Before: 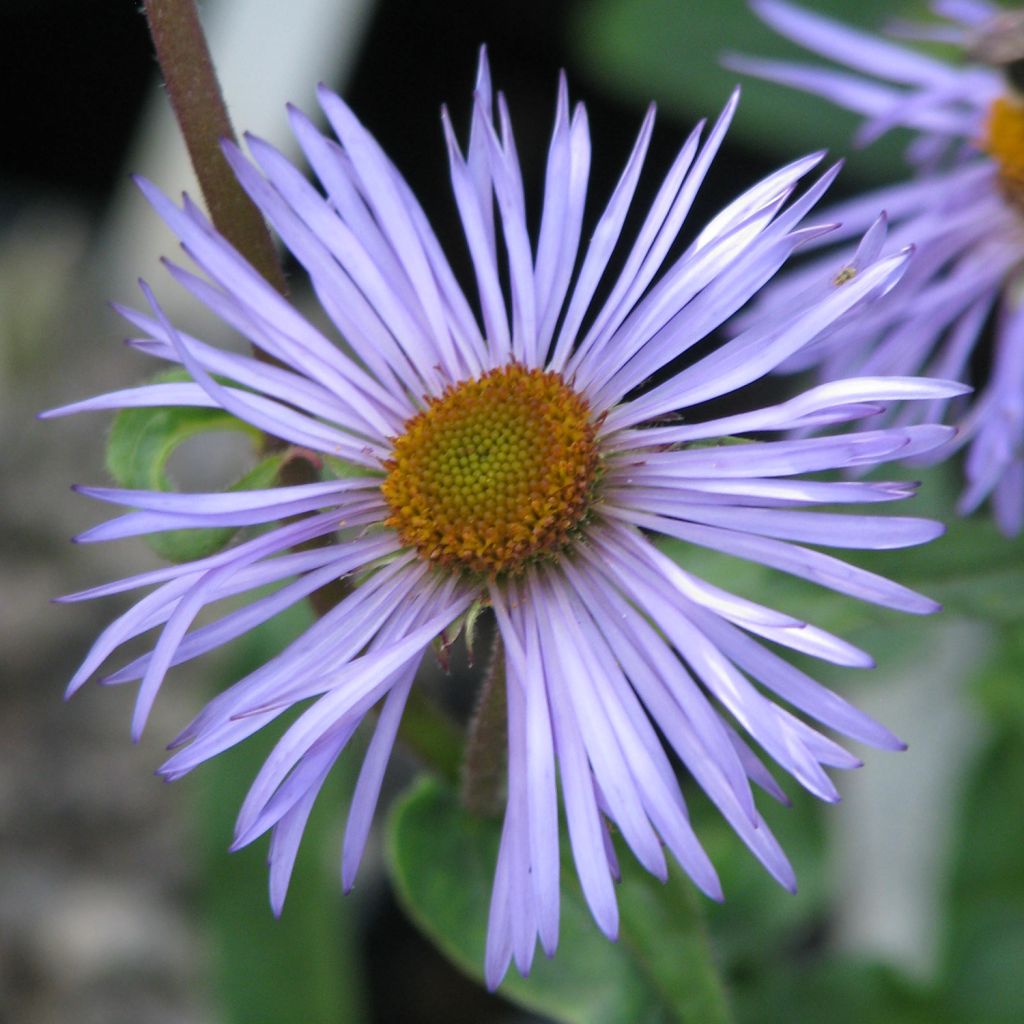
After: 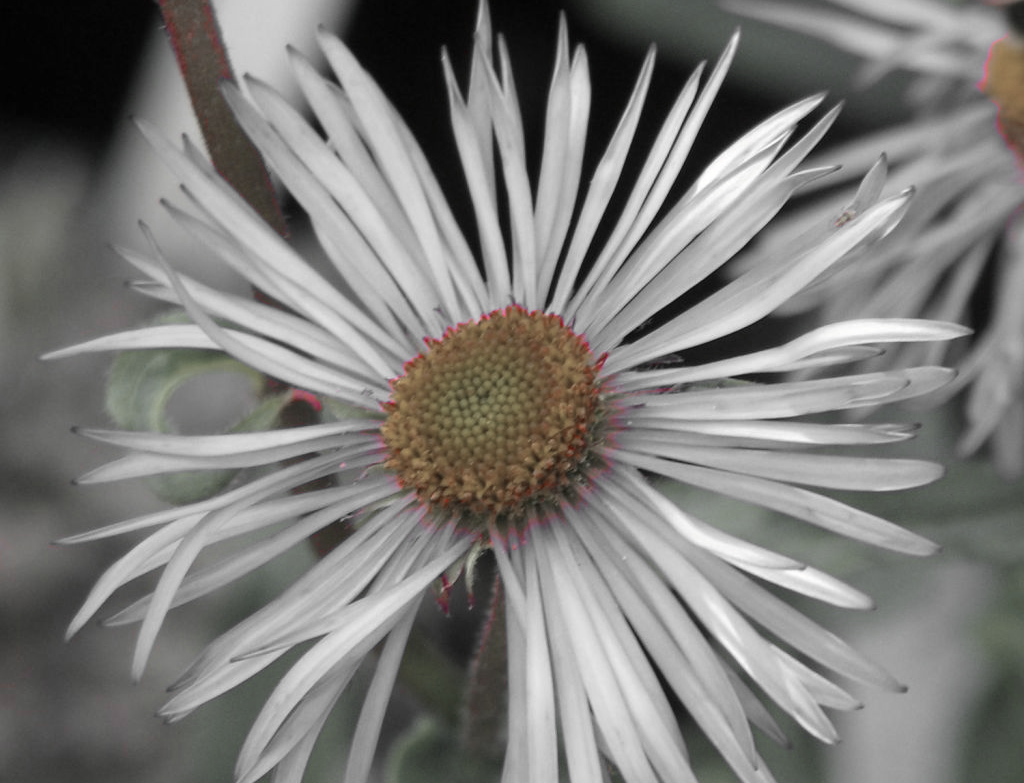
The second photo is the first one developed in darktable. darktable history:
color zones: curves: ch1 [(0, 0.831) (0.08, 0.771) (0.157, 0.268) (0.241, 0.207) (0.562, -0.005) (0.714, -0.013) (0.876, 0.01) (1, 0.831)]
crop: top 5.721%, bottom 17.789%
